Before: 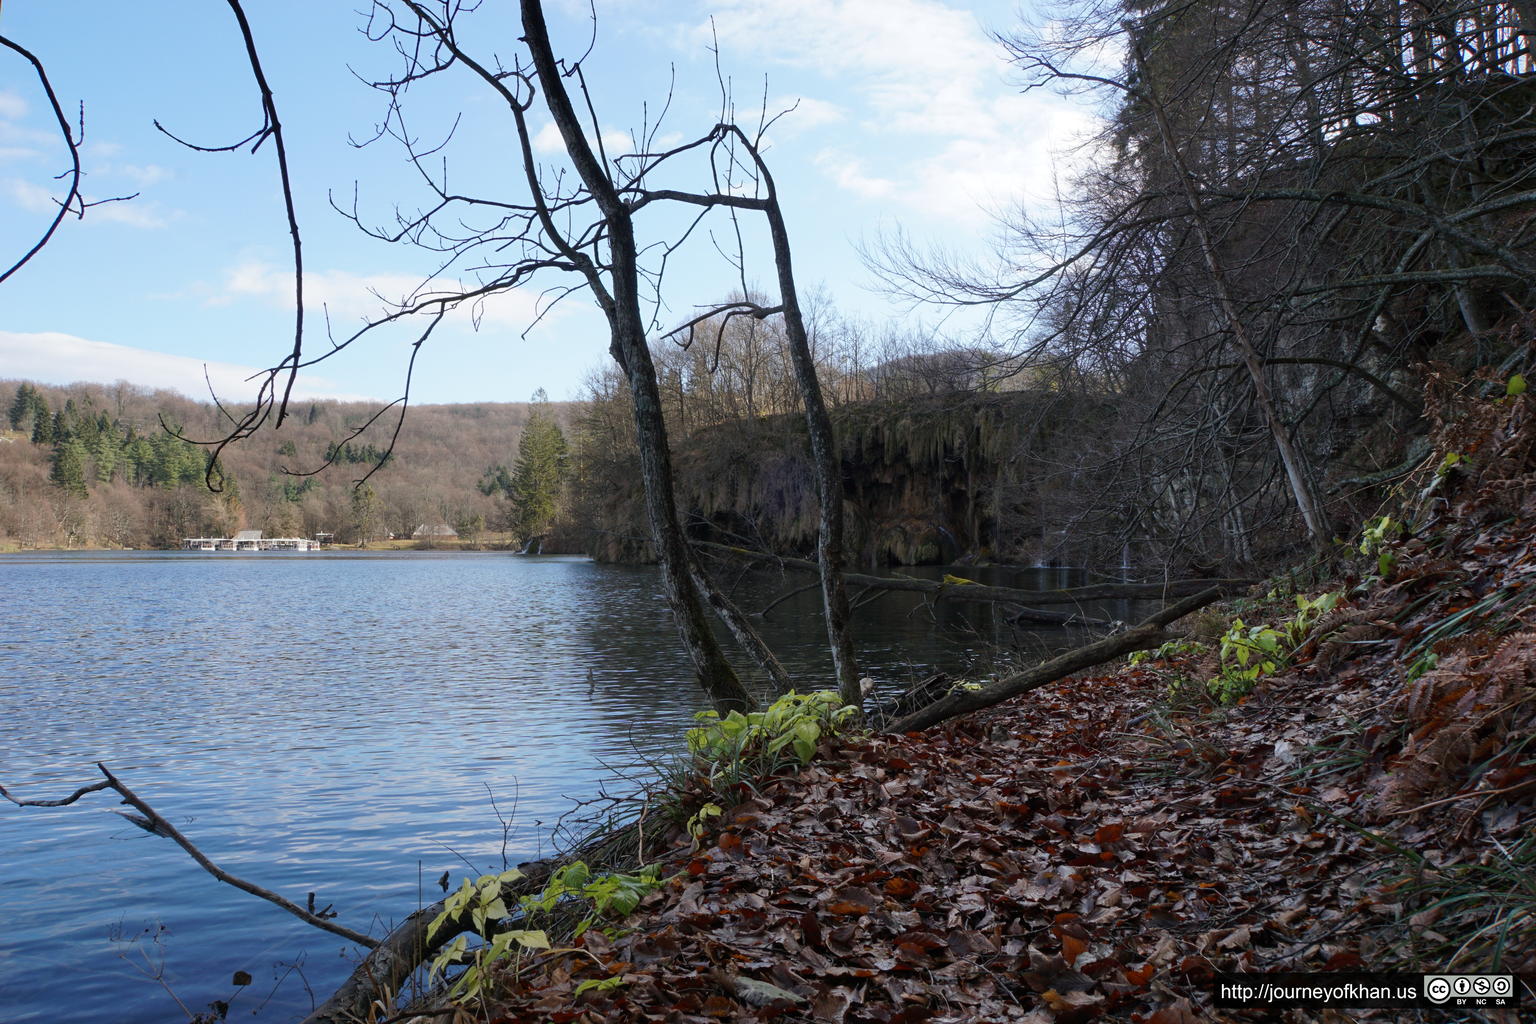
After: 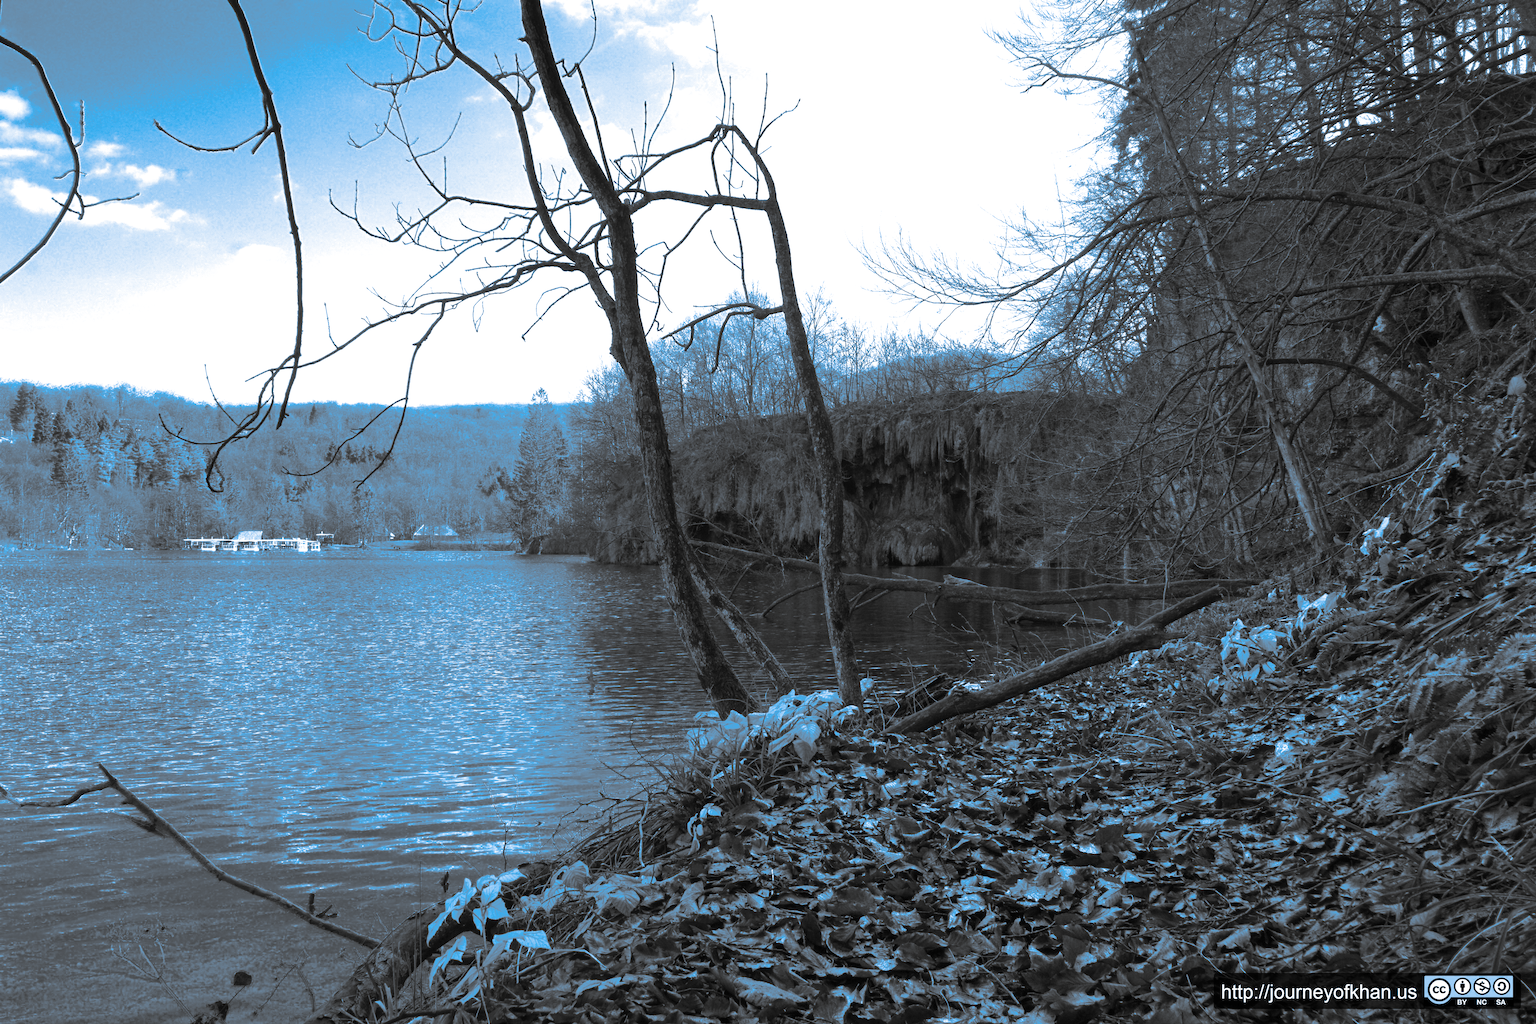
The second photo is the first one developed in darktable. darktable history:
shadows and highlights: shadows 25, white point adjustment -3, highlights -30
exposure: exposure 0.943 EV, compensate highlight preservation false
color zones: curves: ch0 [(0.002, 0.589) (0.107, 0.484) (0.146, 0.249) (0.217, 0.352) (0.309, 0.525) (0.39, 0.404) (0.455, 0.169) (0.597, 0.055) (0.724, 0.212) (0.775, 0.691) (0.869, 0.571) (1, 0.587)]; ch1 [(0, 0) (0.143, 0) (0.286, 0) (0.429, 0) (0.571, 0) (0.714, 0) (0.857, 0)]
split-toning: shadows › hue 220°, shadows › saturation 0.64, highlights › hue 220°, highlights › saturation 0.64, balance 0, compress 5.22%
velvia: on, module defaults
